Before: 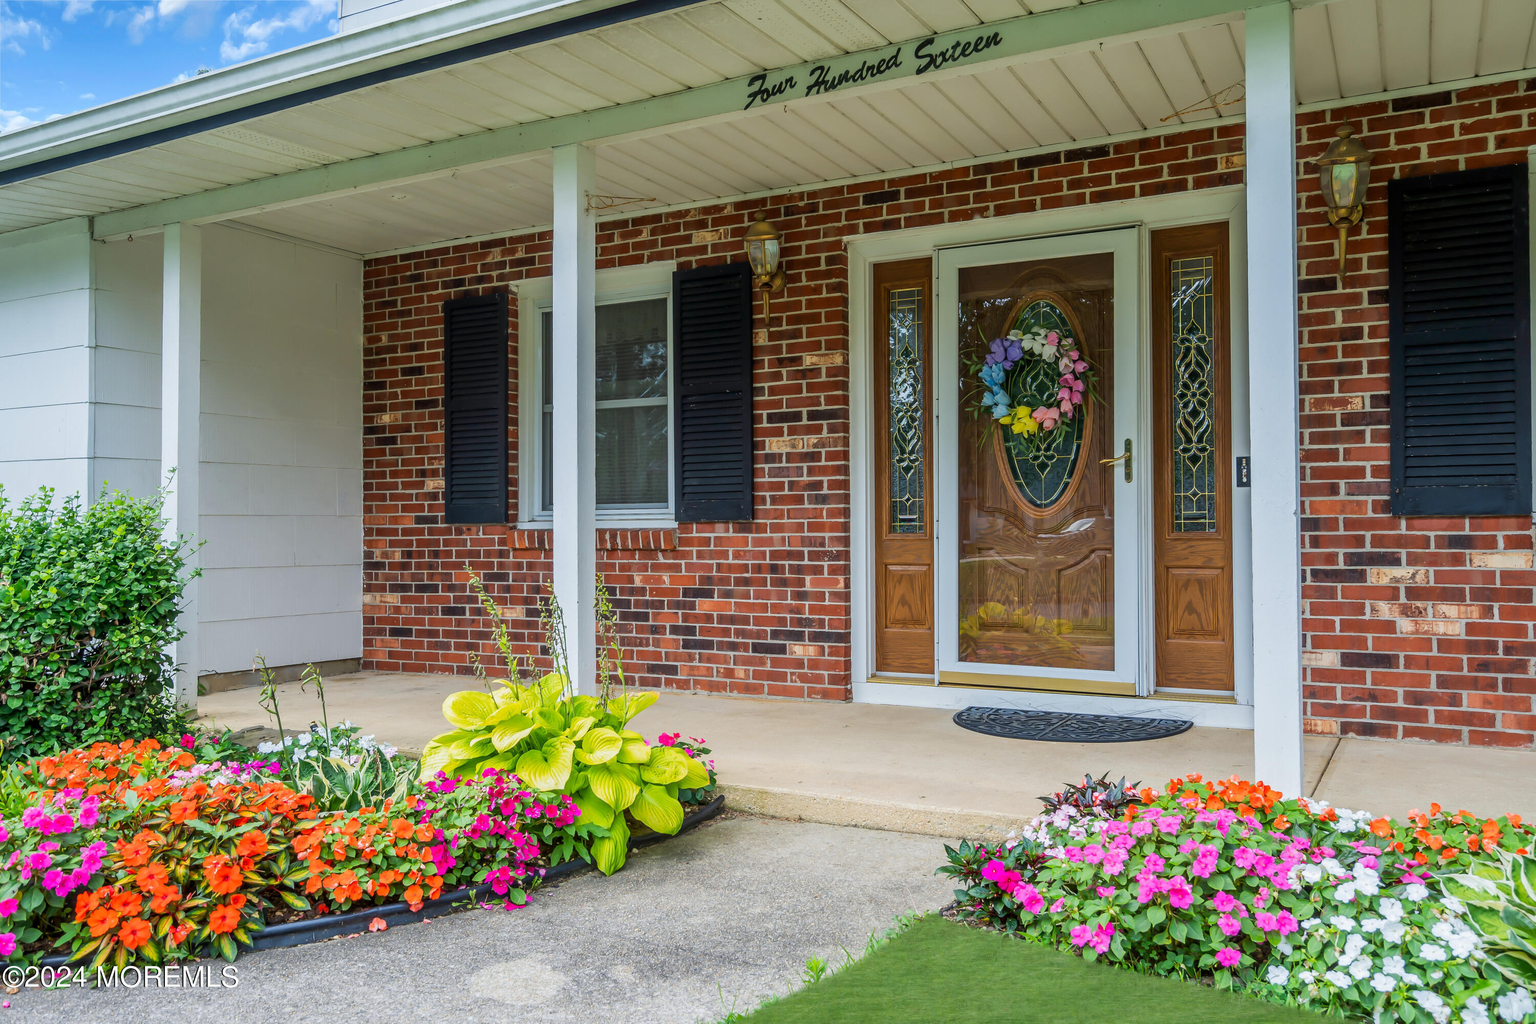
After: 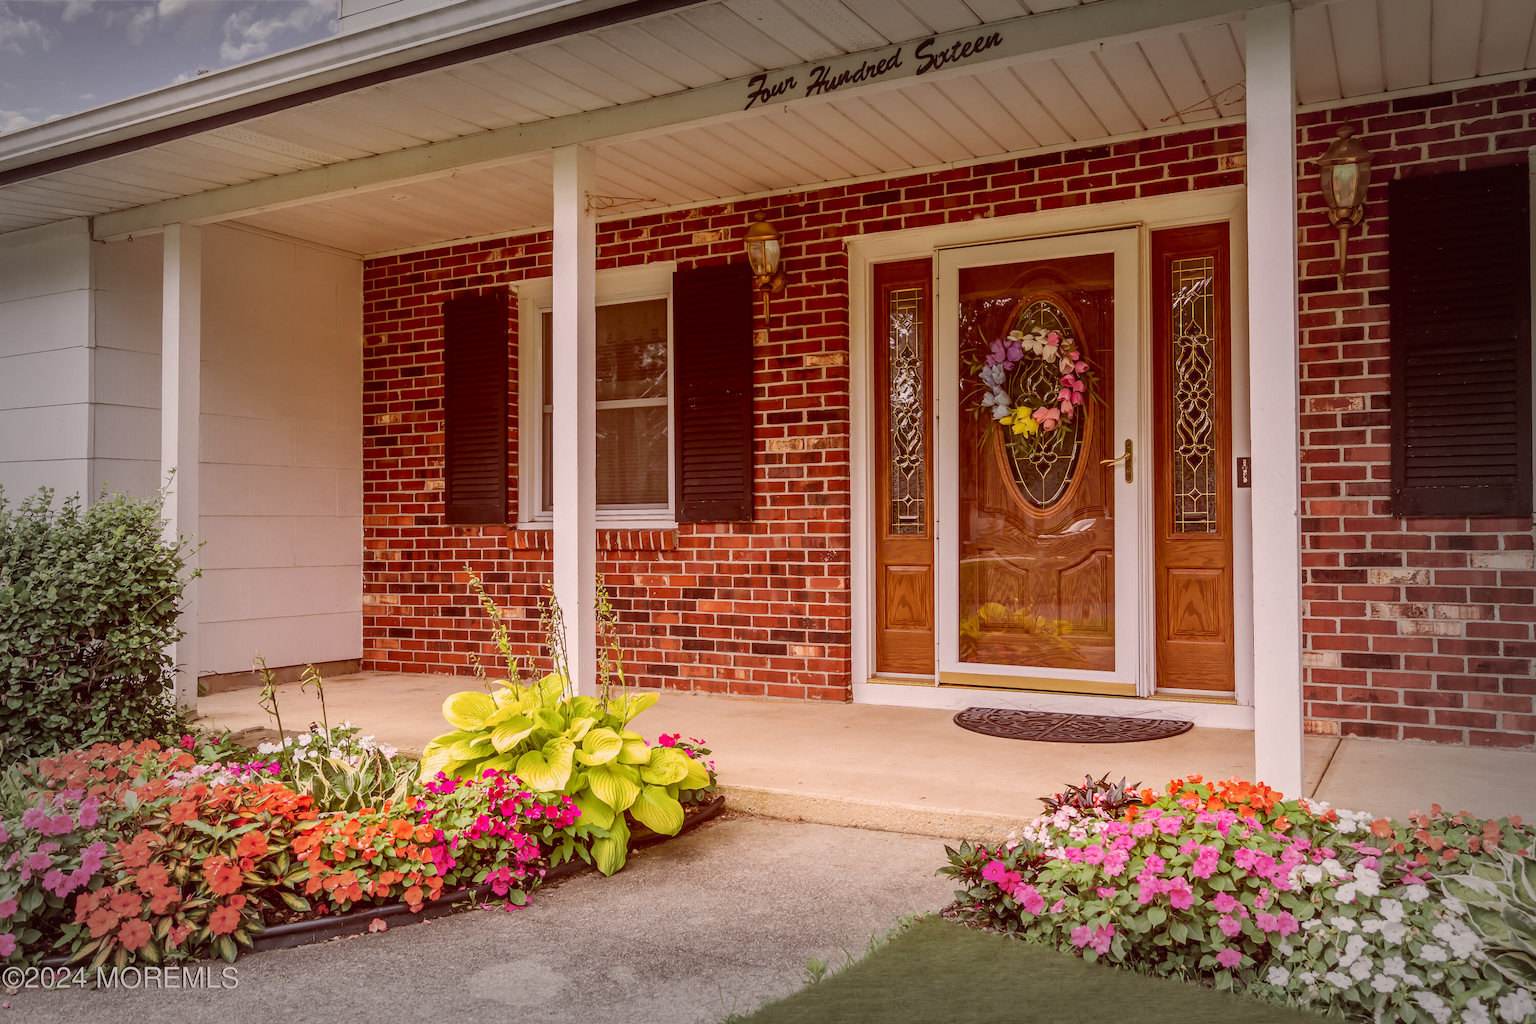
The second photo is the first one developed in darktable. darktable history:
color correction: highlights a* 9.31, highlights b* 8.5, shadows a* 39.6, shadows b* 39.69, saturation 0.808
crop: left 0.046%
vignetting: fall-off start 52.69%, brightness -0.534, saturation -0.506, automatic ratio true, width/height ratio 1.316, shape 0.228, dithering 8-bit output, unbound false
